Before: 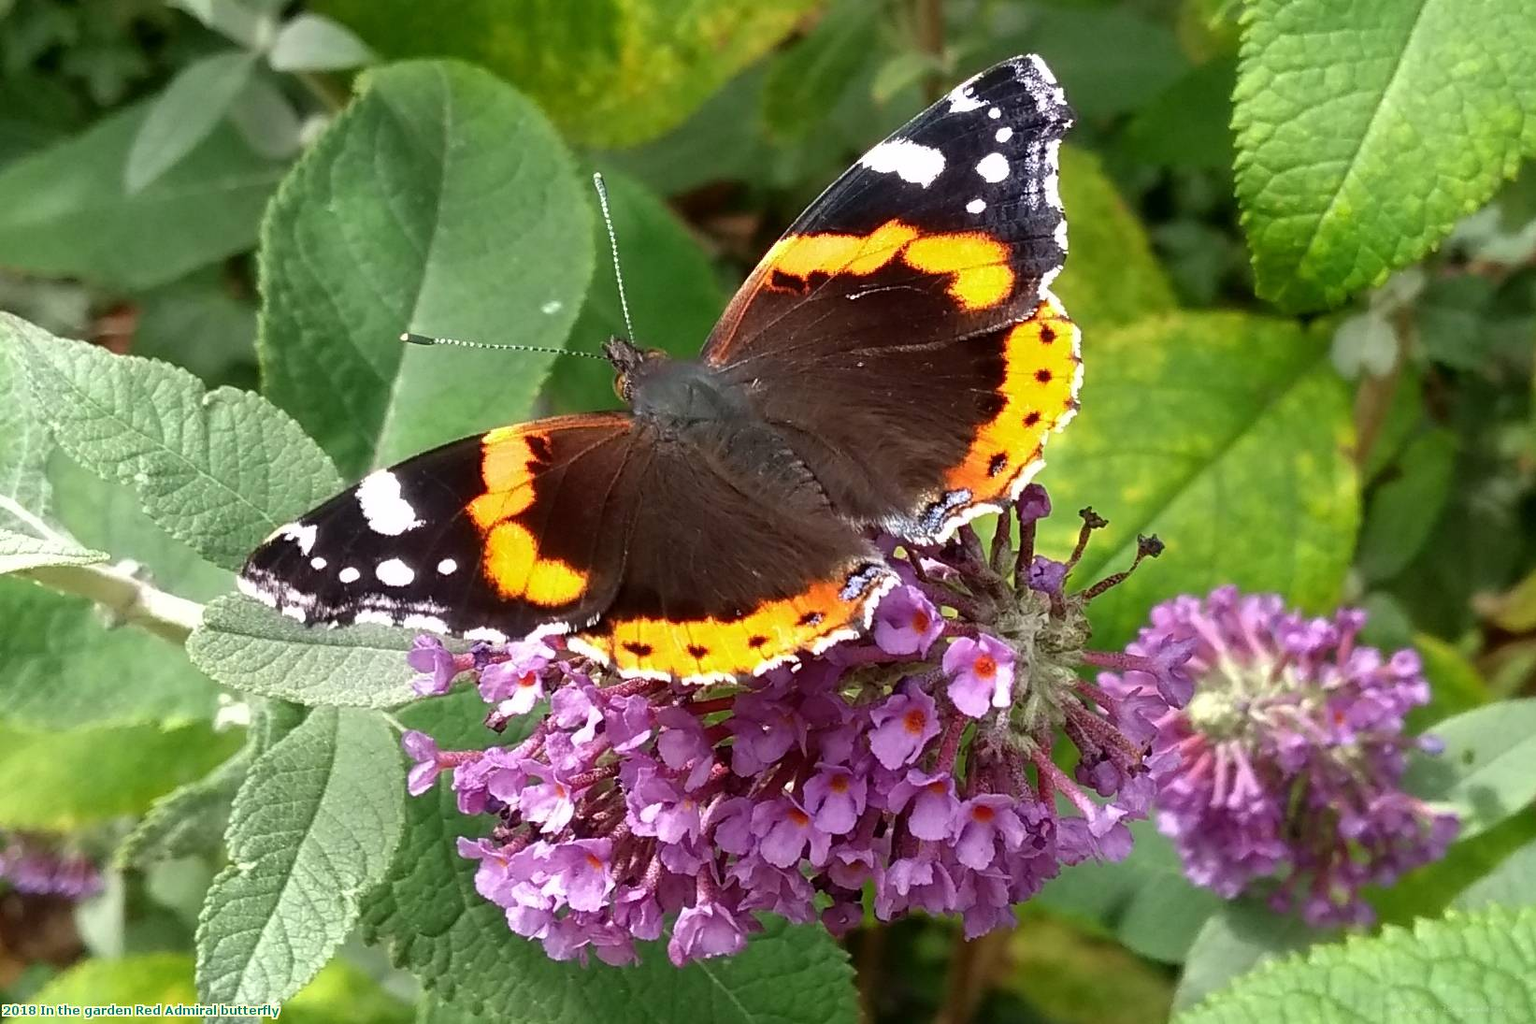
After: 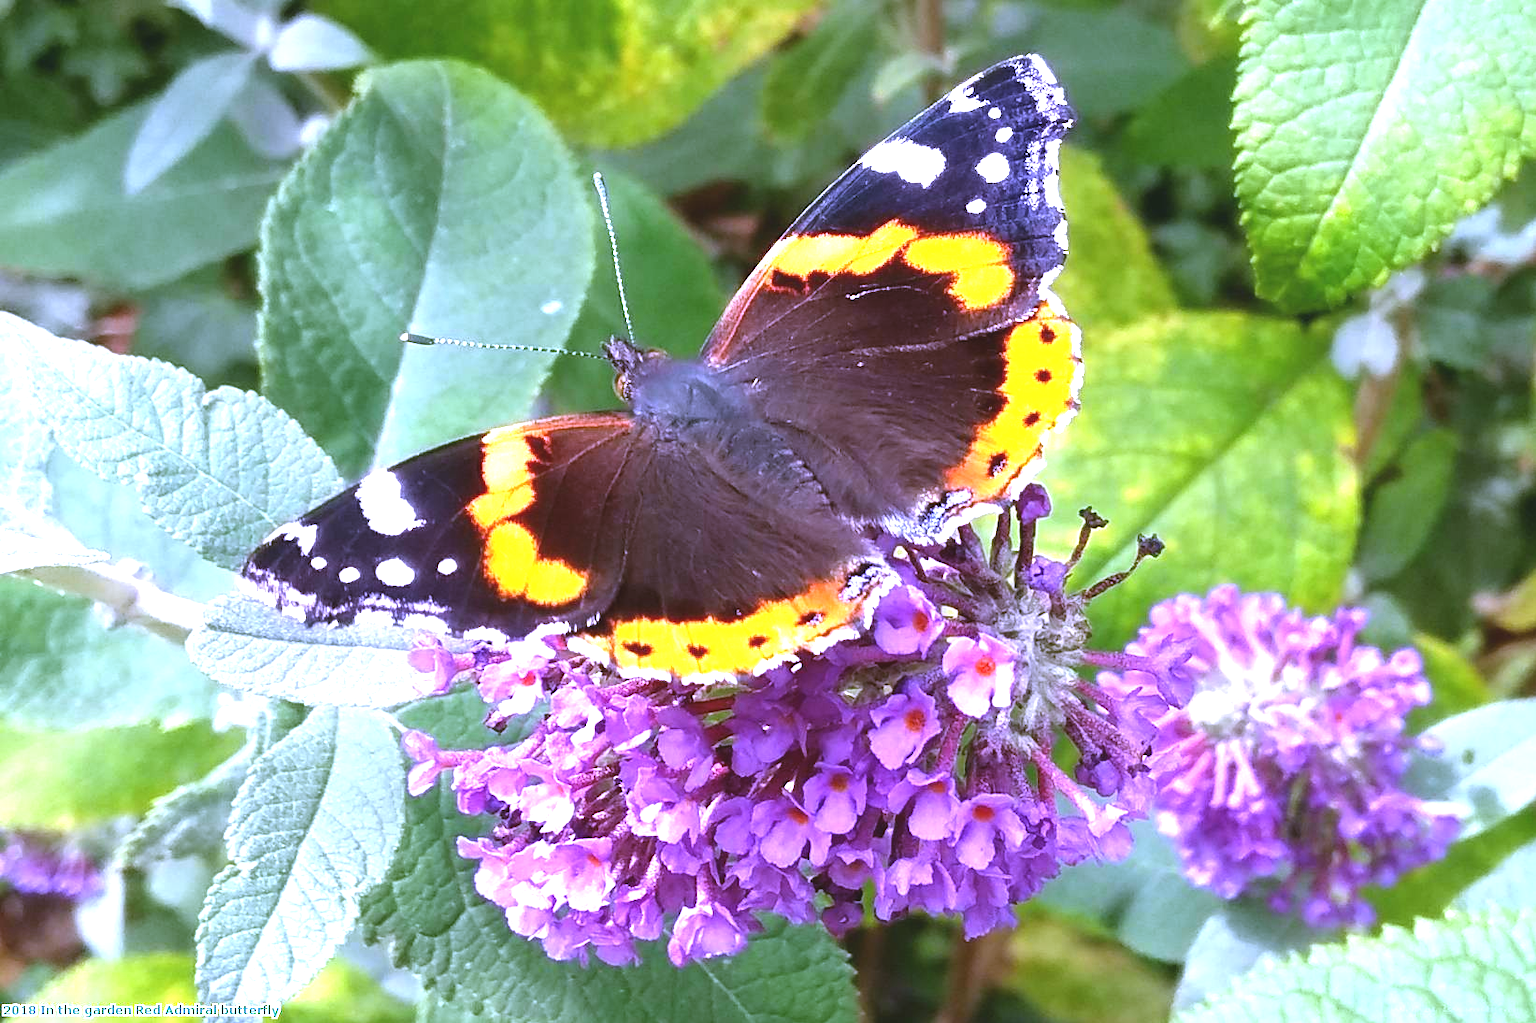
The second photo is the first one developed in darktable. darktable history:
exposure: black level correction -0.005, exposure 1 EV, compensate highlight preservation false
white balance: red 0.98, blue 1.61
